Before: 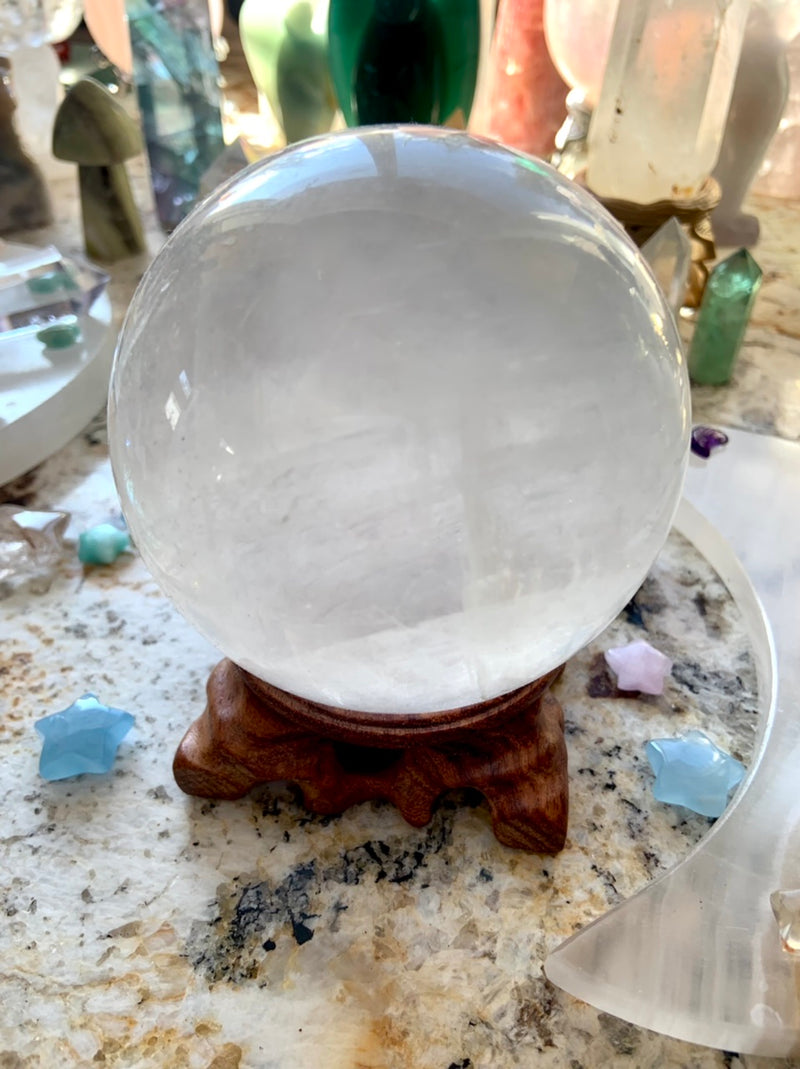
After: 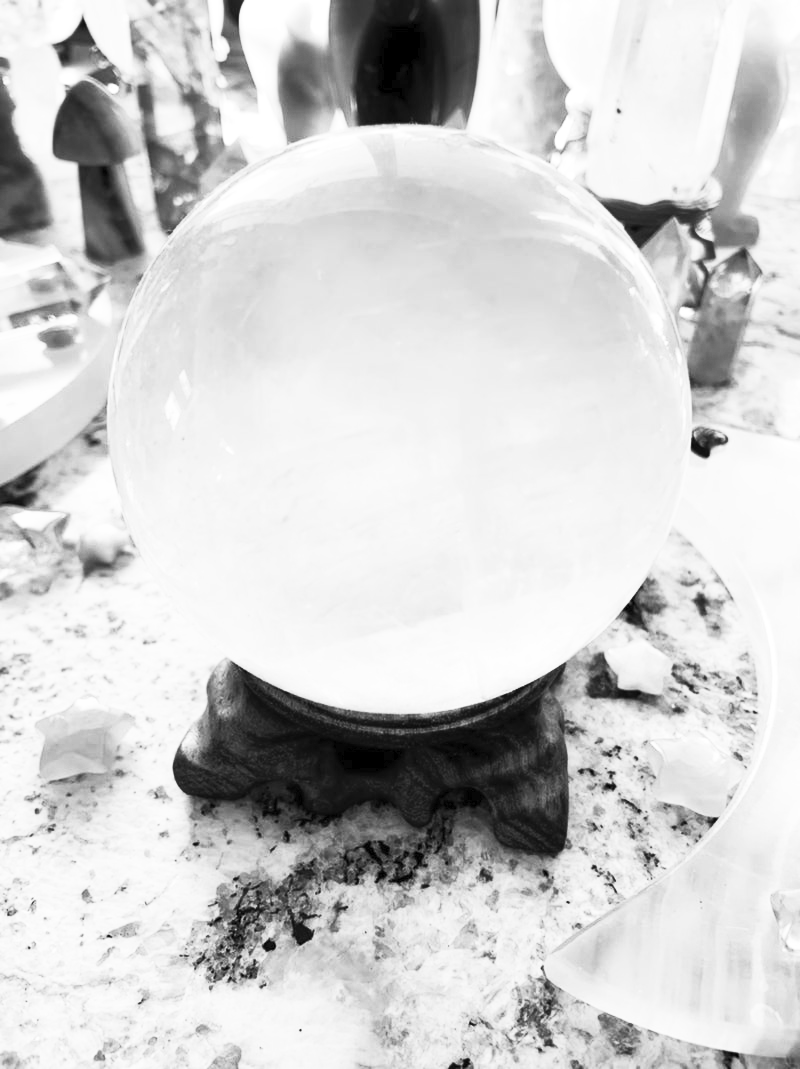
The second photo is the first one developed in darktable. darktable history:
exposure: compensate highlight preservation false
contrast brightness saturation: contrast 0.53, brightness 0.47, saturation -1
